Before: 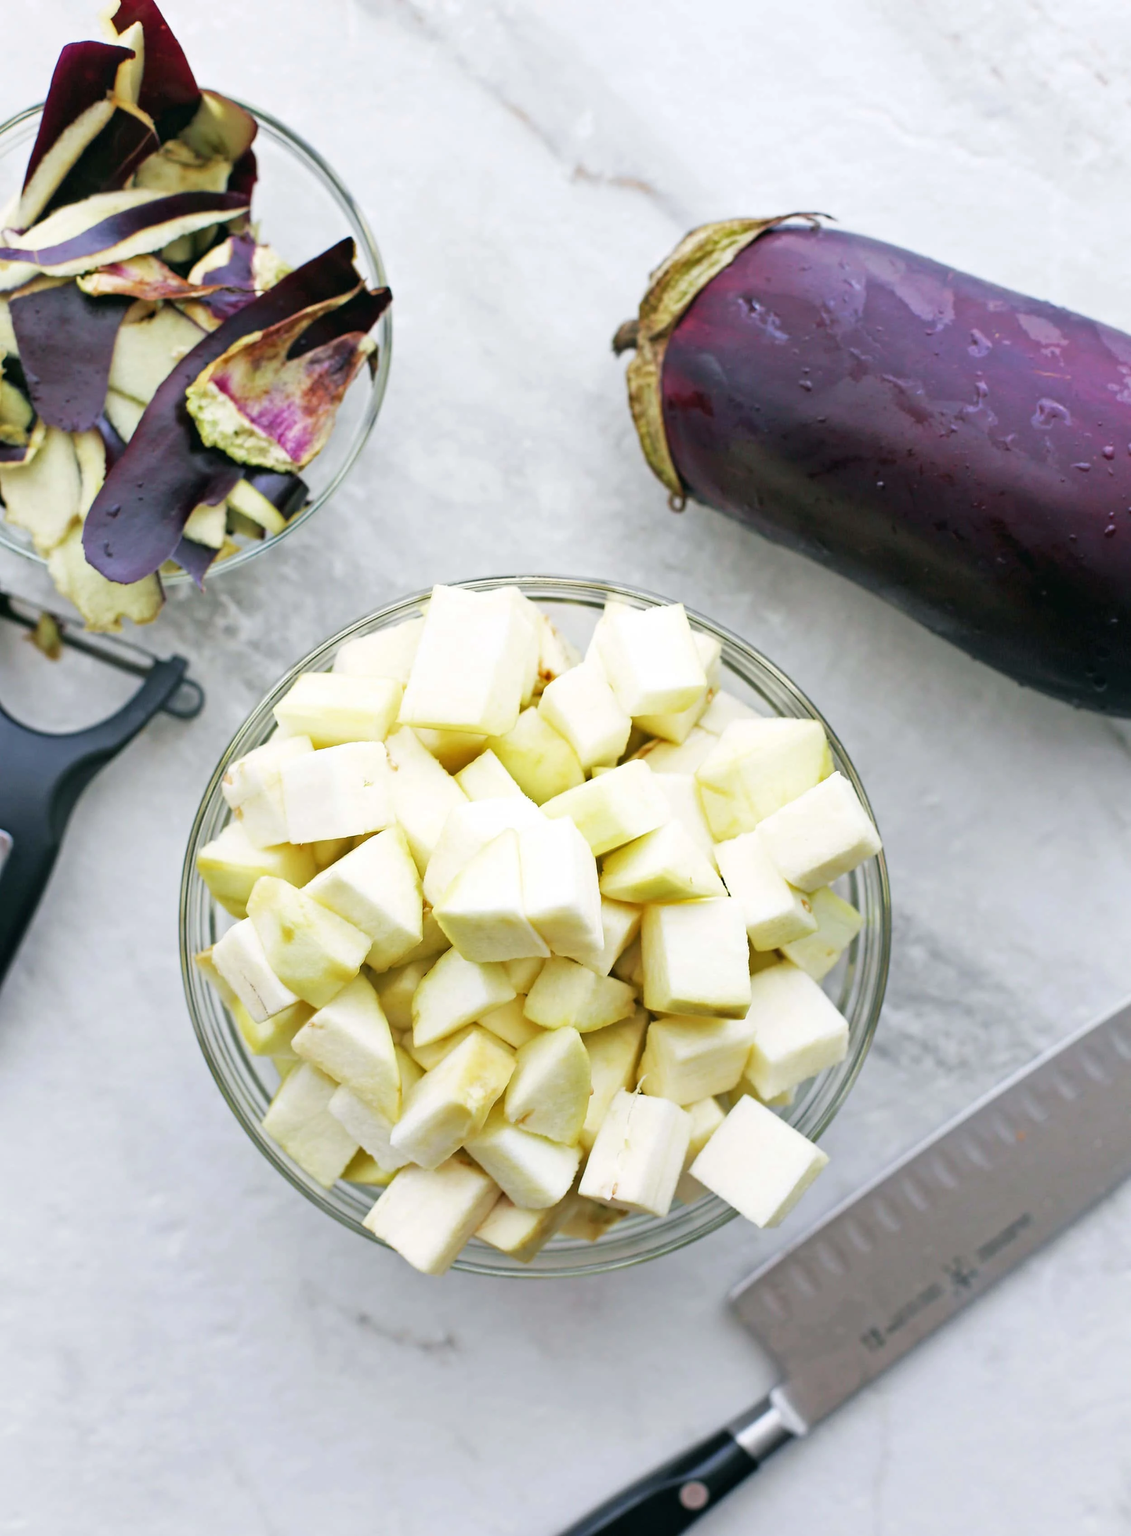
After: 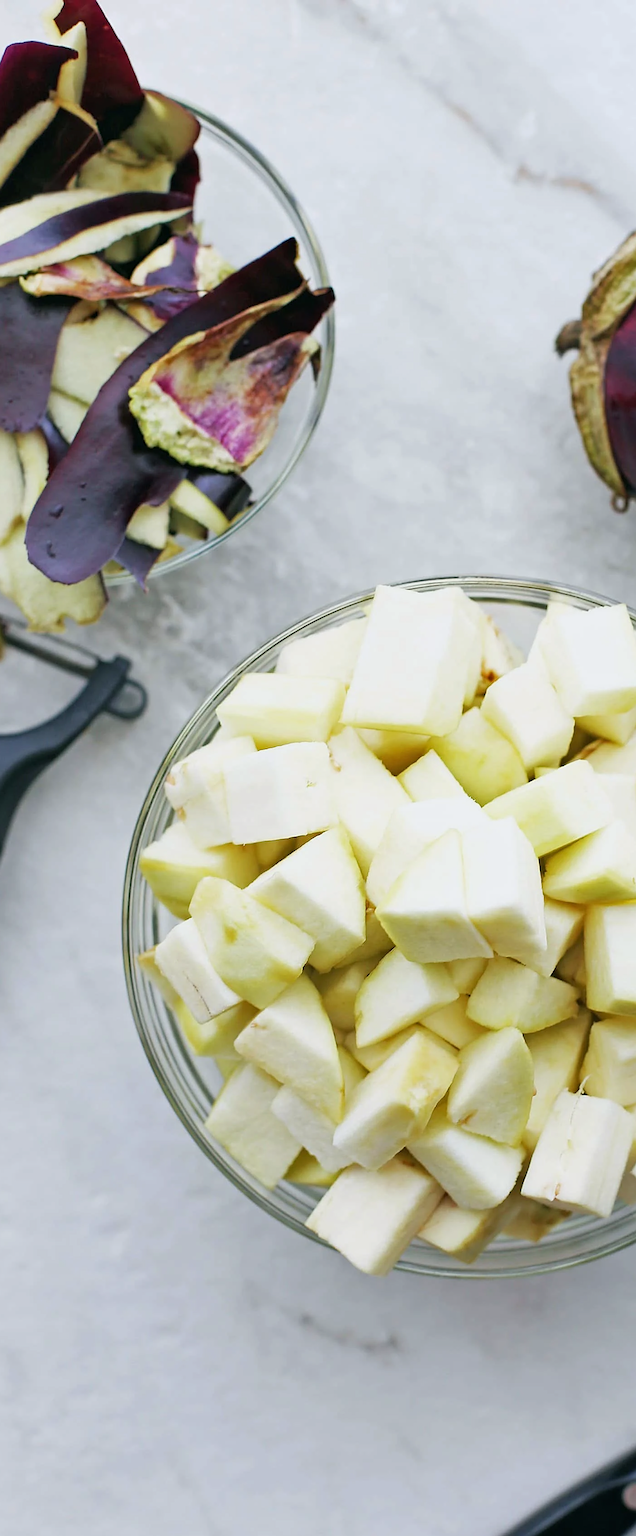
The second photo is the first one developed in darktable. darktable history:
exposure: exposure -0.21 EV, compensate highlight preservation false
crop: left 5.114%, right 38.589%
white balance: red 0.986, blue 1.01
sharpen: on, module defaults
